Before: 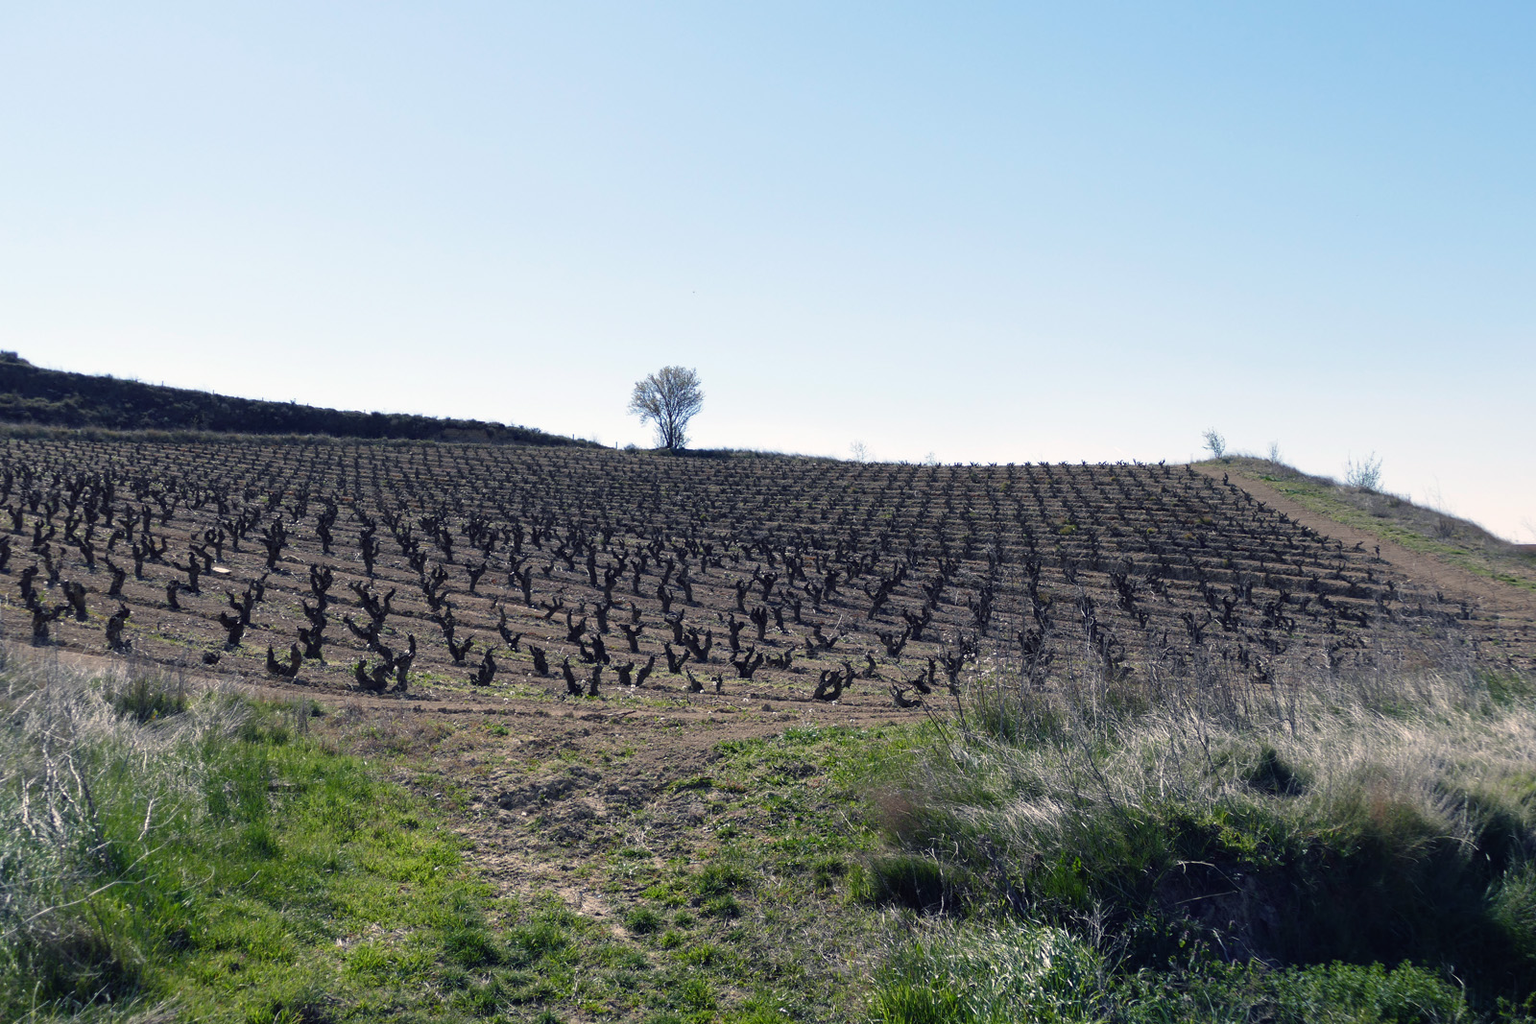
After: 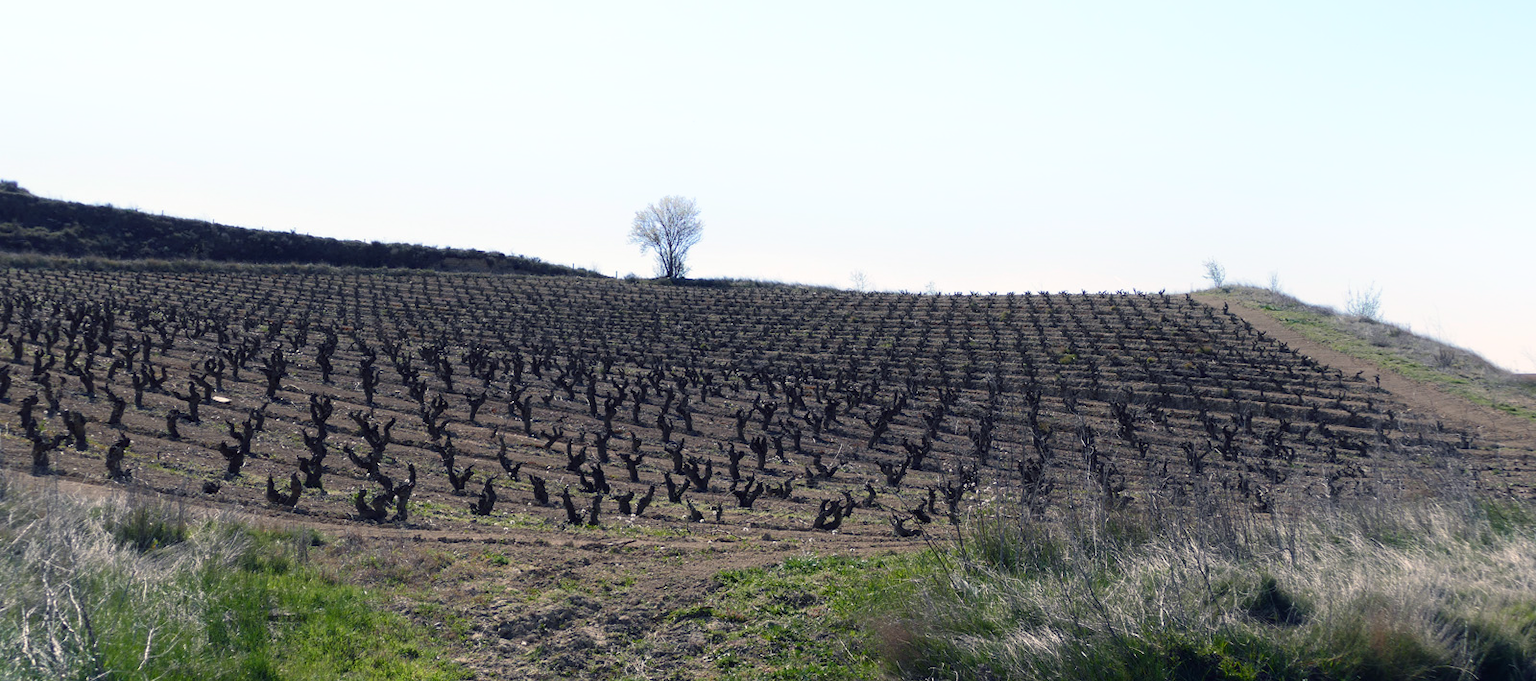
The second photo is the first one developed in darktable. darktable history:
crop: top 16.727%, bottom 16.727%
shadows and highlights: shadows -54.3, highlights 86.09, soften with gaussian
